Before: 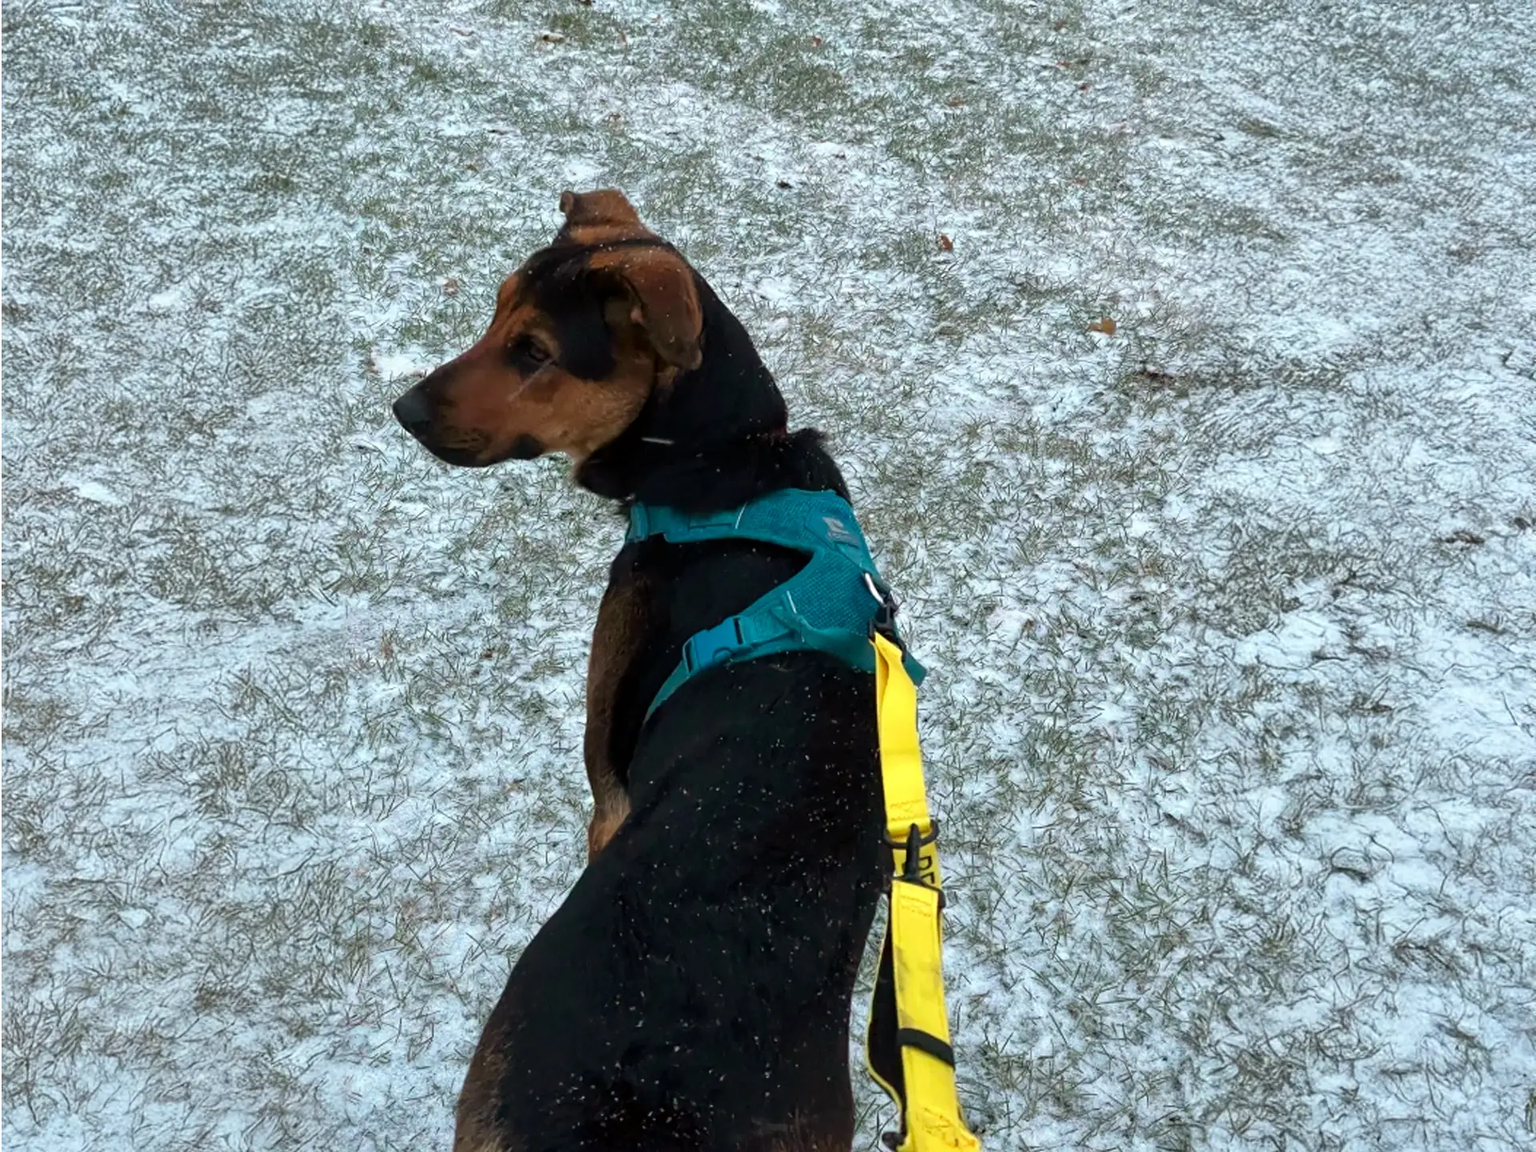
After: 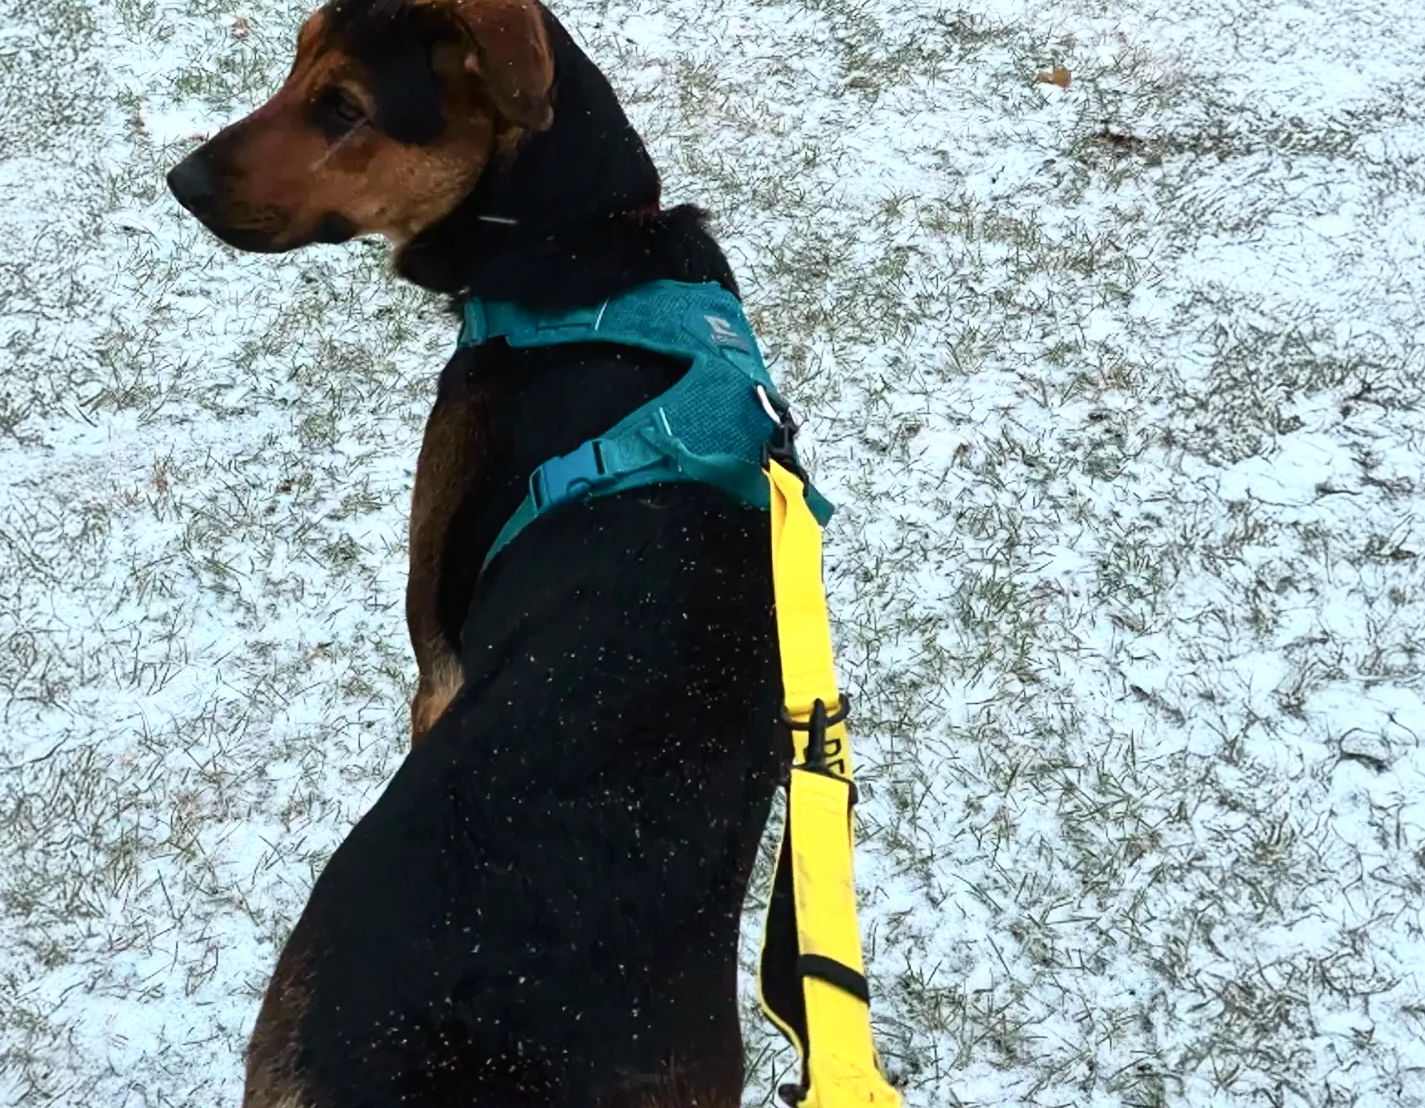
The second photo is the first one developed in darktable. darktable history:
tone curve: curves: ch0 [(0, 0.013) (0.198, 0.175) (0.512, 0.582) (0.625, 0.754) (0.81, 0.934) (1, 1)], color space Lab, independent channels, preserve colors none
crop: left 16.884%, top 23.053%, right 8.882%
